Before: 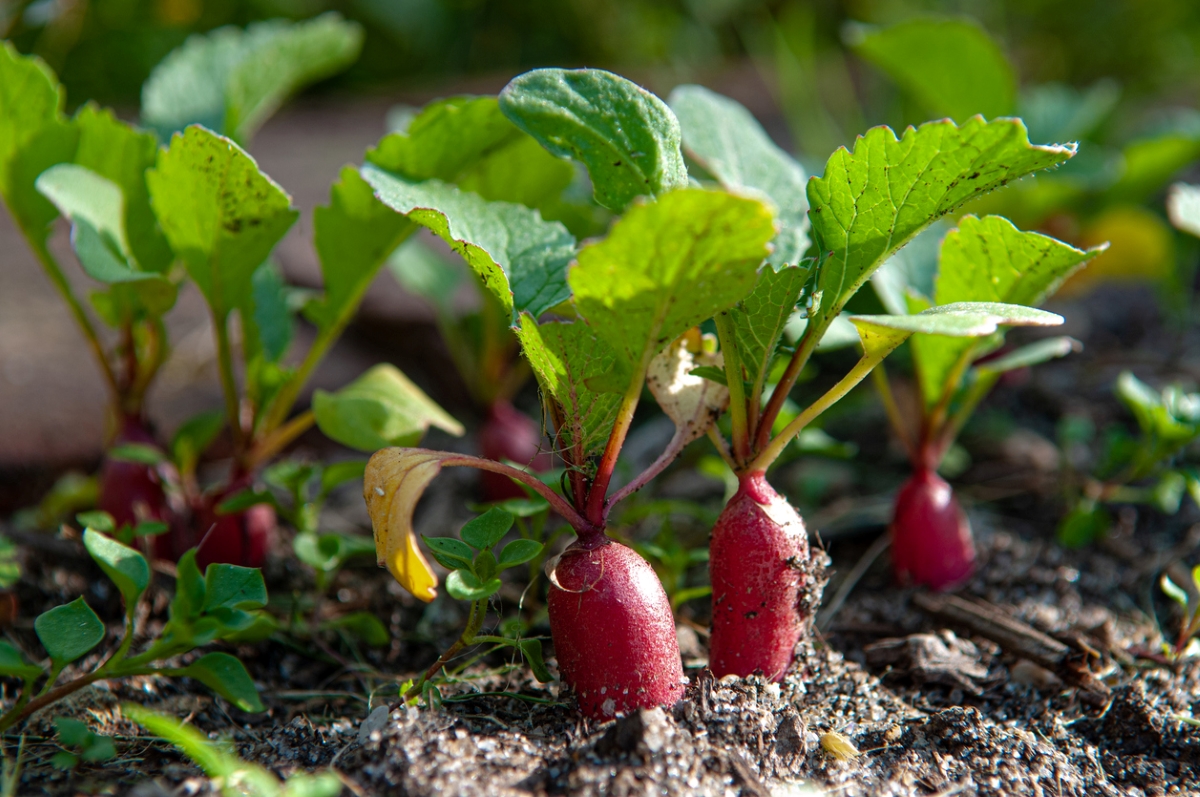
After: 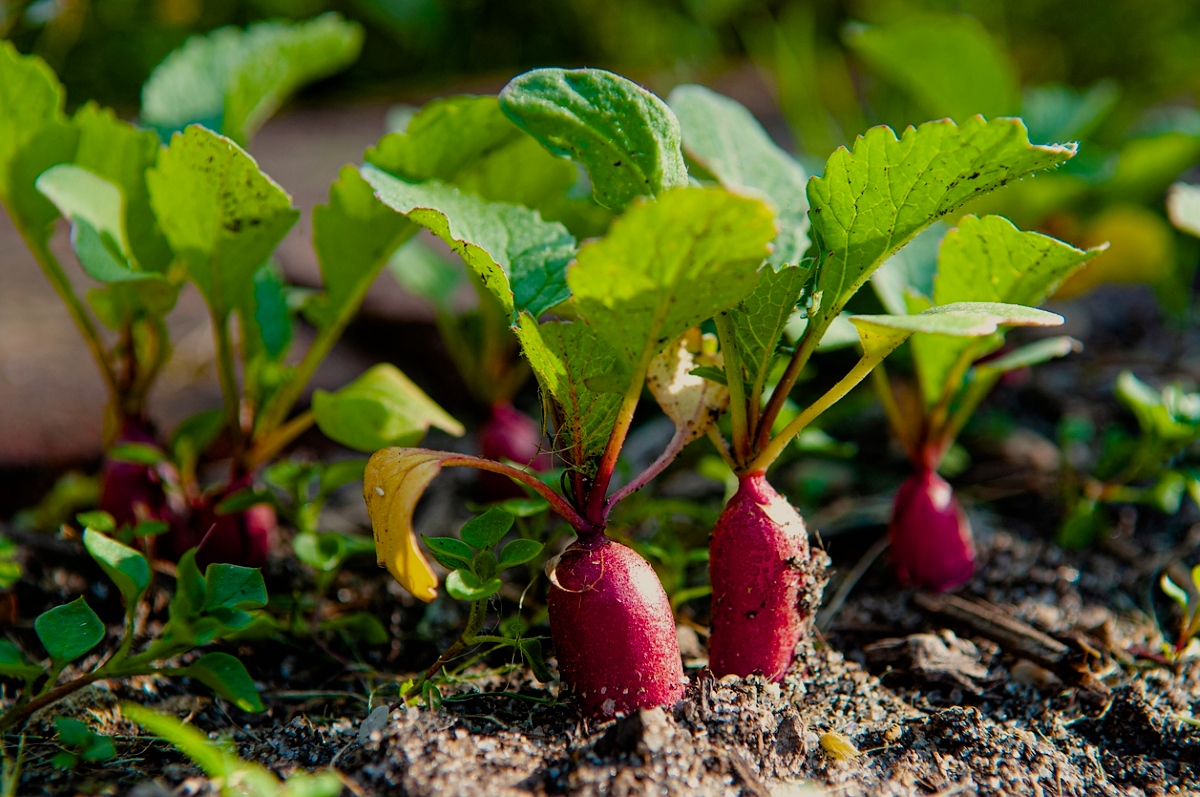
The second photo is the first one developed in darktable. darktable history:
filmic rgb: black relative exposure -7.65 EV, white relative exposure 4.56 EV, hardness 3.61, color science v6 (2022)
sharpen: radius 1.02
color balance rgb: highlights gain › chroma 3.058%, highlights gain › hue 77.46°, perceptual saturation grading › global saturation 35.032%, perceptual saturation grading › highlights -25.9%, perceptual saturation grading › shadows 49.795%
